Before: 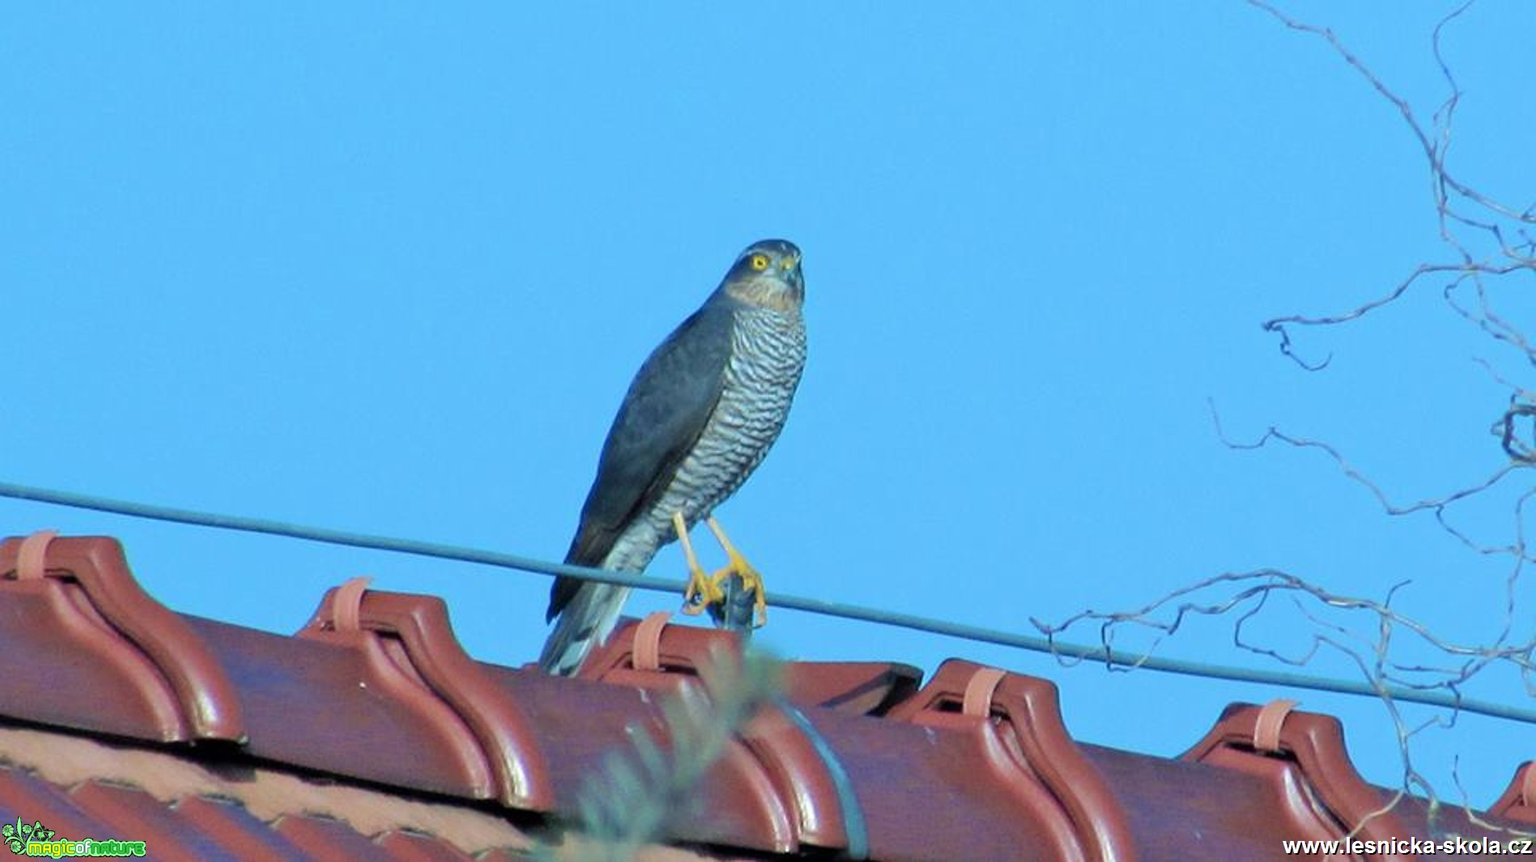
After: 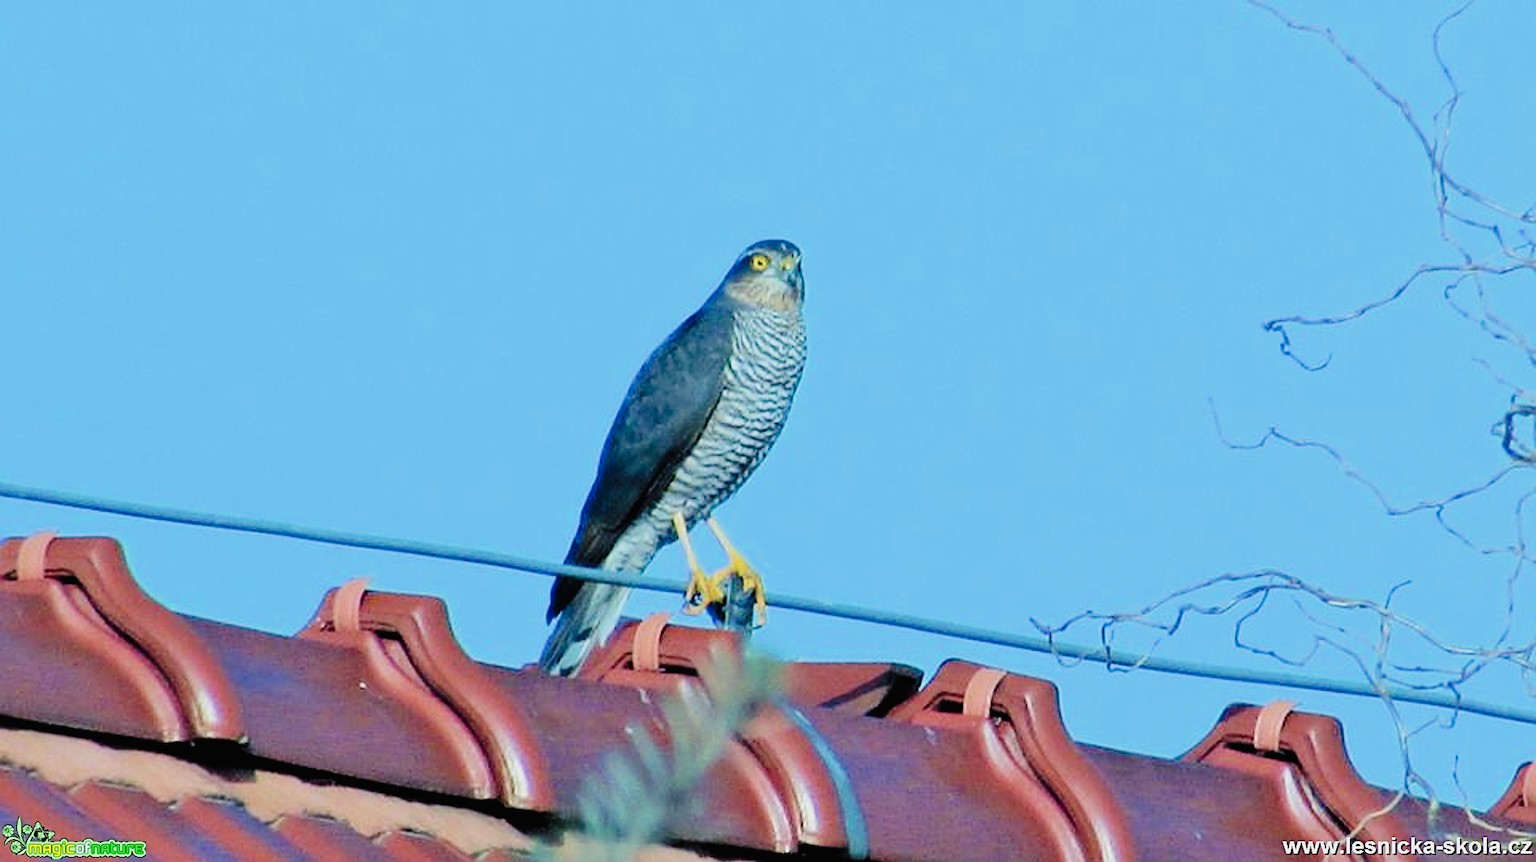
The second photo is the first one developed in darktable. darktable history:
tone curve: curves: ch0 [(0, 0.011) (0.053, 0.026) (0.174, 0.115) (0.398, 0.444) (0.673, 0.775) (0.829, 0.906) (0.991, 0.981)]; ch1 [(0, 0) (0.264, 0.22) (0.407, 0.373) (0.463, 0.457) (0.492, 0.501) (0.512, 0.513) (0.54, 0.543) (0.585, 0.617) (0.659, 0.686) (0.78, 0.8) (1, 1)]; ch2 [(0, 0) (0.438, 0.449) (0.473, 0.469) (0.503, 0.5) (0.523, 0.534) (0.562, 0.591) (0.612, 0.627) (0.701, 0.707) (1, 1)], preserve colors none
sharpen: on, module defaults
filmic rgb: black relative exposure -7.65 EV, white relative exposure 4.56 EV, hardness 3.61, color science v6 (2022), iterations of high-quality reconstruction 0
